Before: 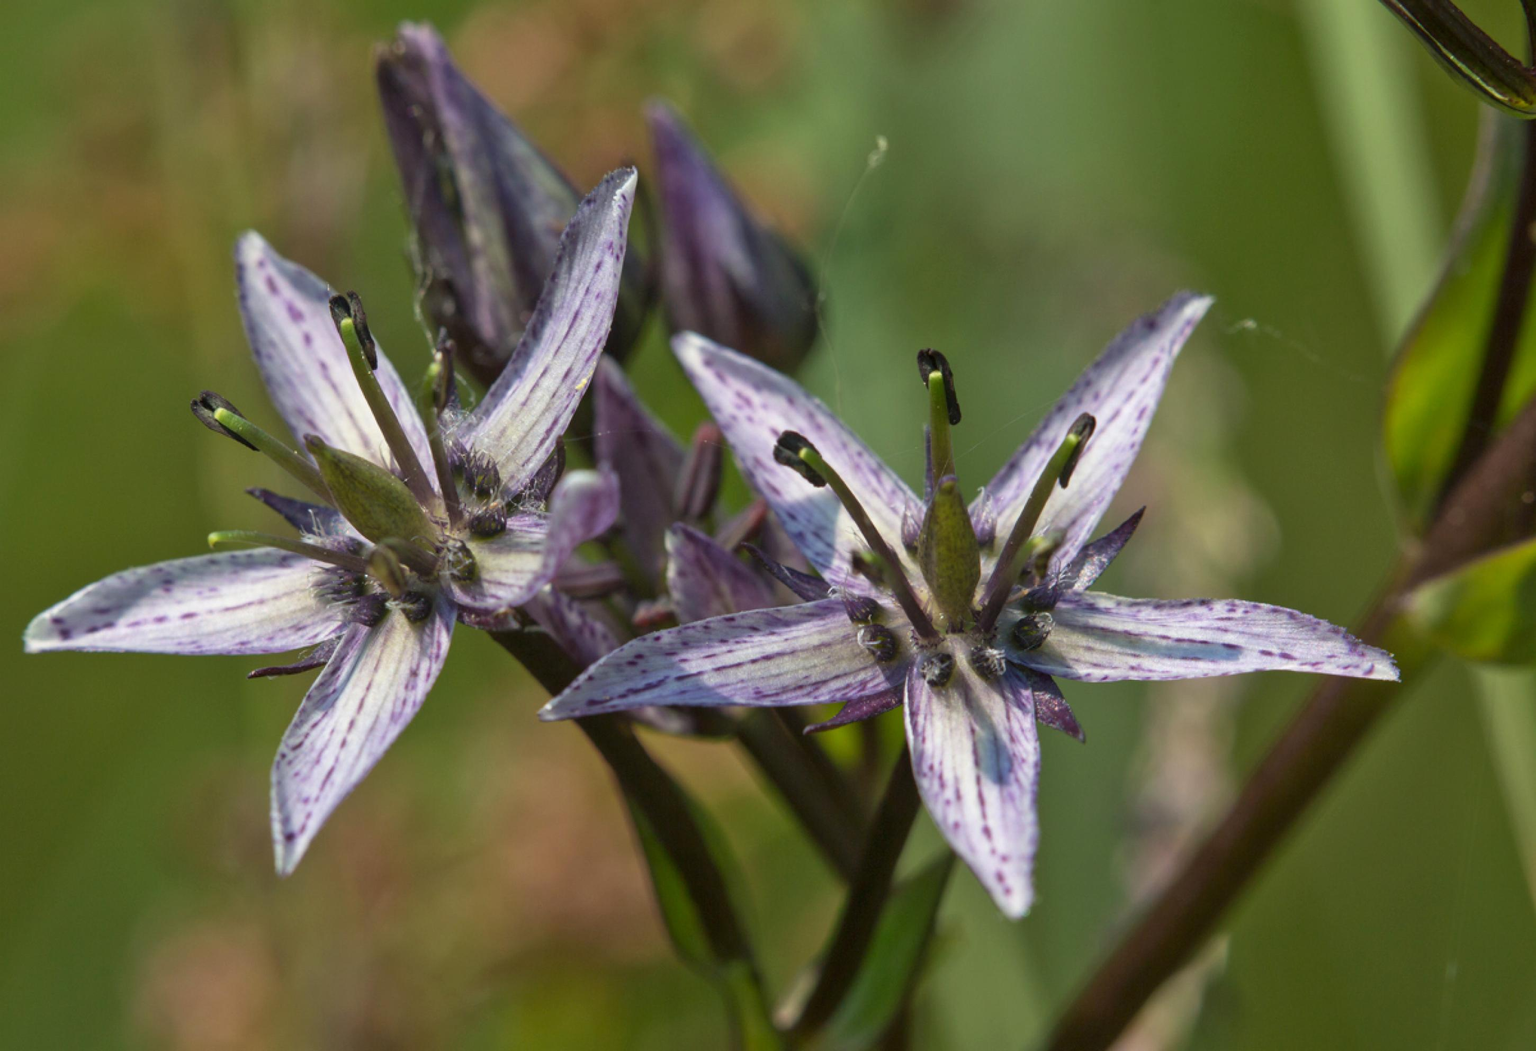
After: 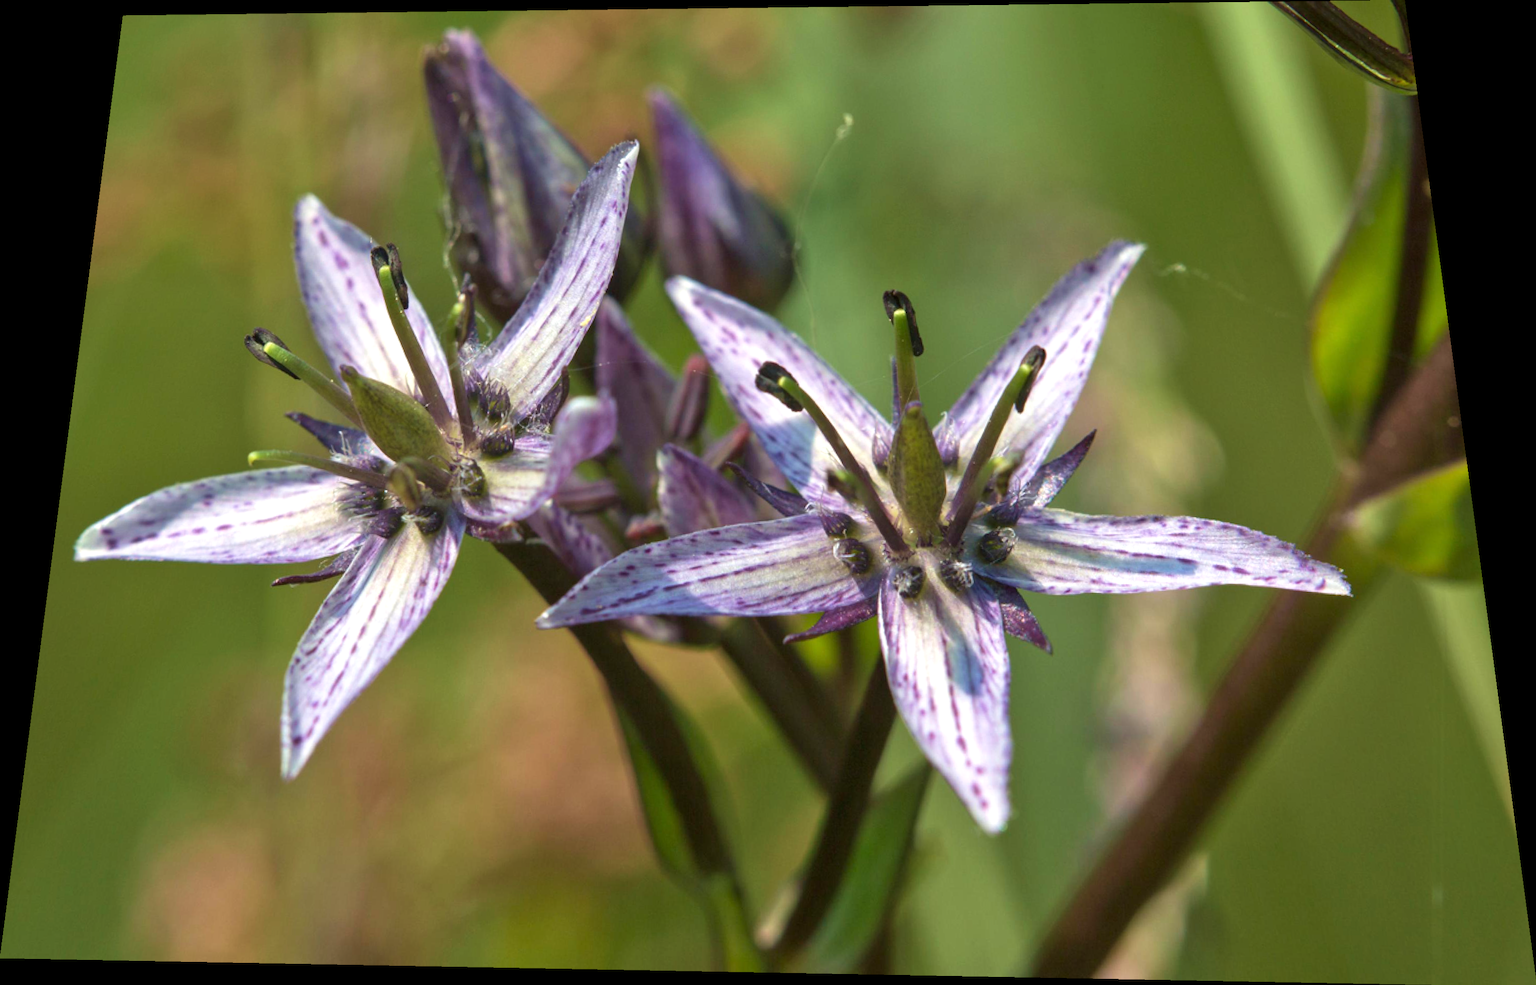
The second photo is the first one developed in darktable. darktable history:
rotate and perspective: rotation 0.128°, lens shift (vertical) -0.181, lens shift (horizontal) -0.044, shear 0.001, automatic cropping off
velvia: on, module defaults
exposure: exposure 0.496 EV, compensate highlight preservation false
